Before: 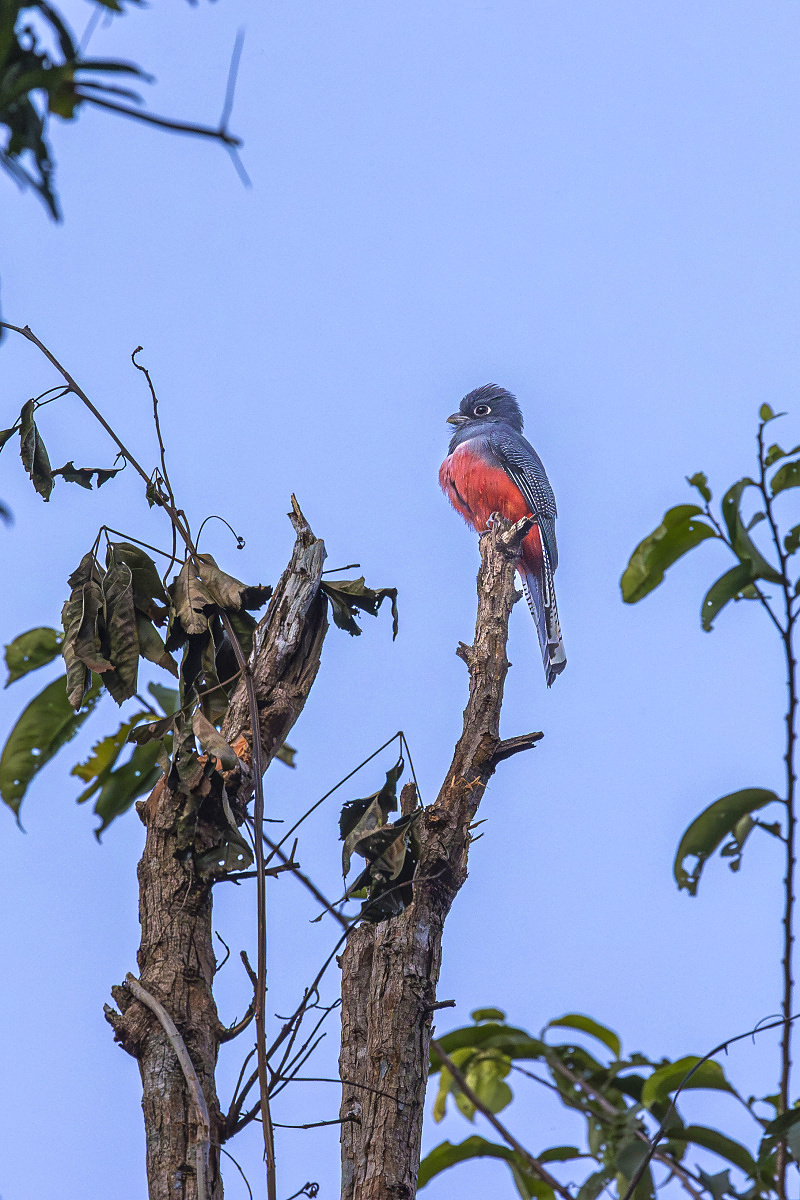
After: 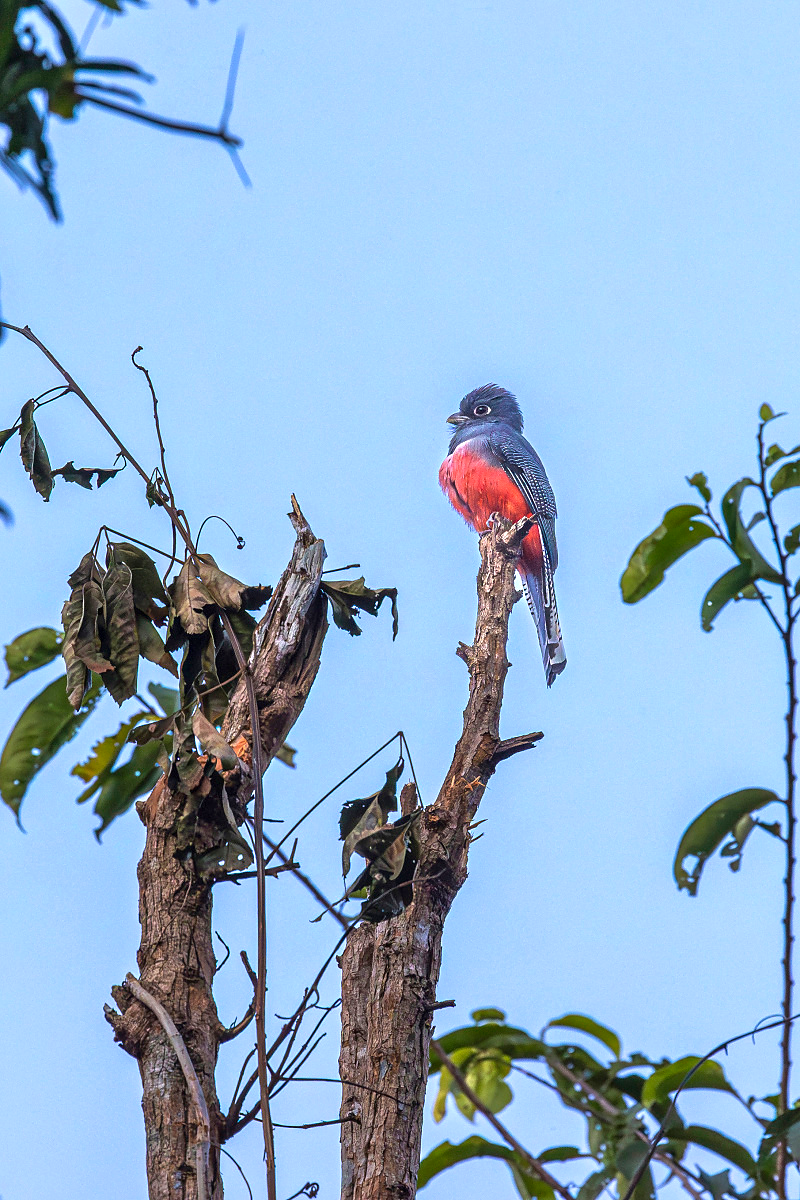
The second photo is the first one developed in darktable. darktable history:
local contrast: mode bilateral grid, contrast 20, coarseness 50, detail 120%, midtone range 0.2
exposure: black level correction 0, exposure 0.7 EV, compensate exposure bias true, compensate highlight preservation false
